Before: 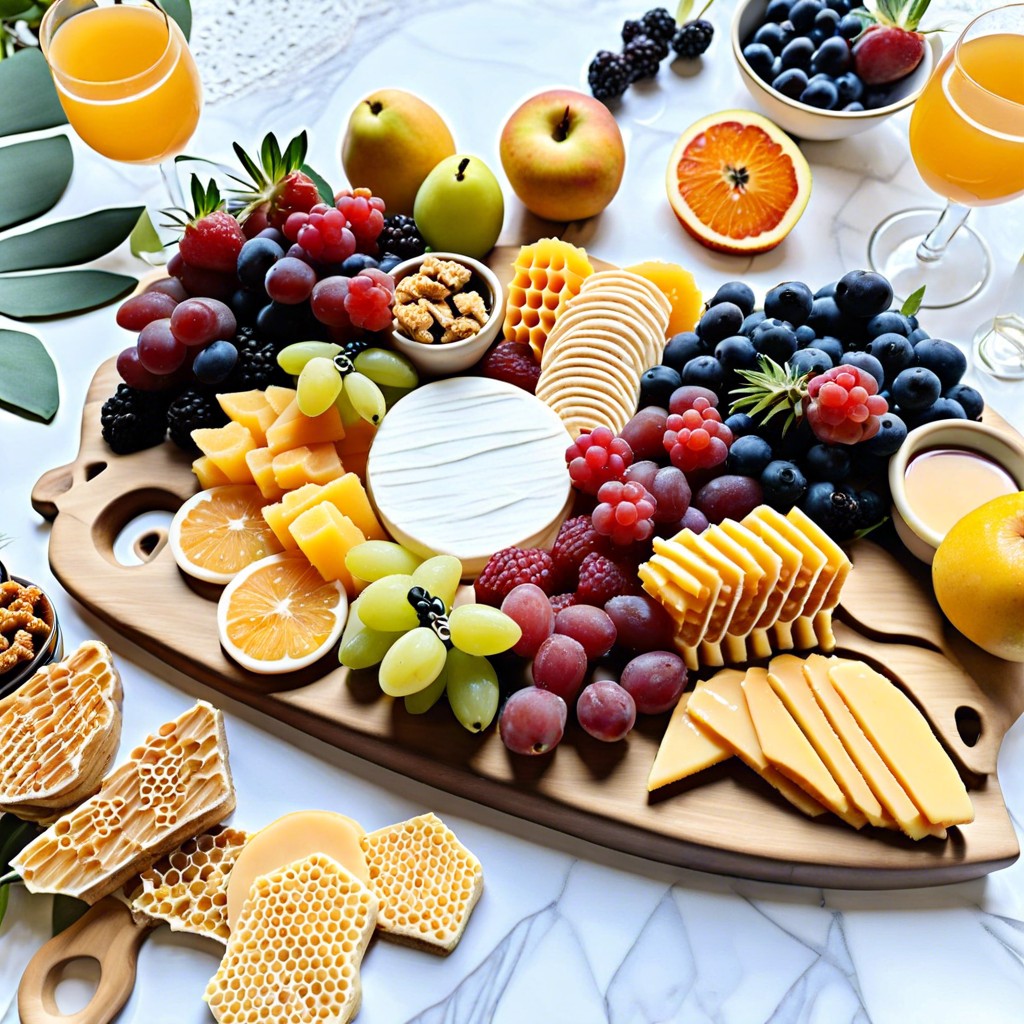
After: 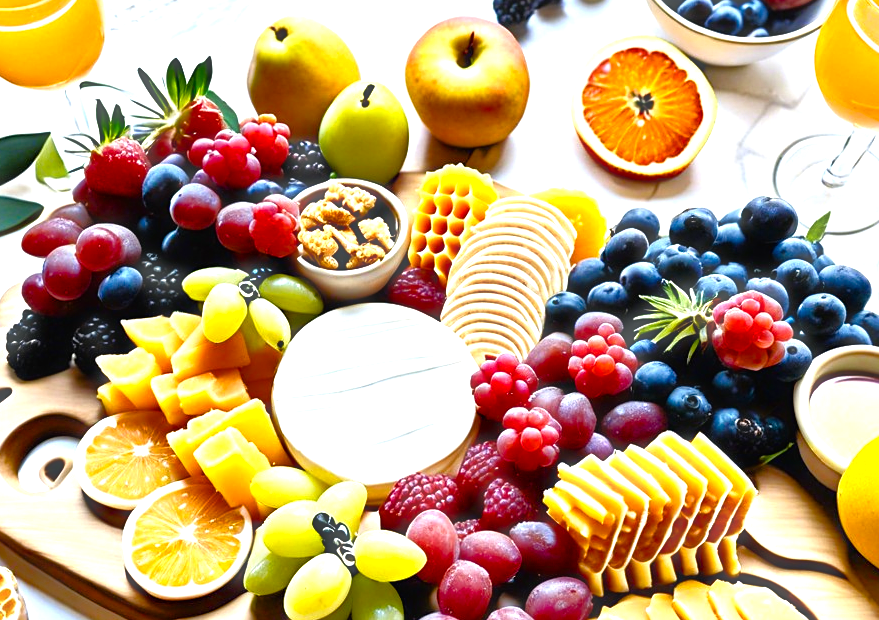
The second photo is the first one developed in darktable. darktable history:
tone equalizer: -7 EV 0.148 EV, -6 EV 0.607 EV, -5 EV 1.12 EV, -4 EV 1.35 EV, -3 EV 1.16 EV, -2 EV 0.6 EV, -1 EV 0.152 EV
sharpen: amount 0.216
color balance rgb: global offset › luminance 0.234%, linear chroma grading › global chroma 14.38%, perceptual saturation grading › global saturation 20%, perceptual saturation grading › highlights -25.79%, perceptual saturation grading › shadows 50.197%, perceptual brilliance grading › global brilliance 15.752%, perceptual brilliance grading › shadows -34.32%, global vibrance 7.471%
exposure: exposure 0.203 EV, compensate highlight preservation false
haze removal: strength -0.109, compatibility mode true, adaptive false
crop and rotate: left 9.312%, top 7.277%, right 4.842%, bottom 32.111%
